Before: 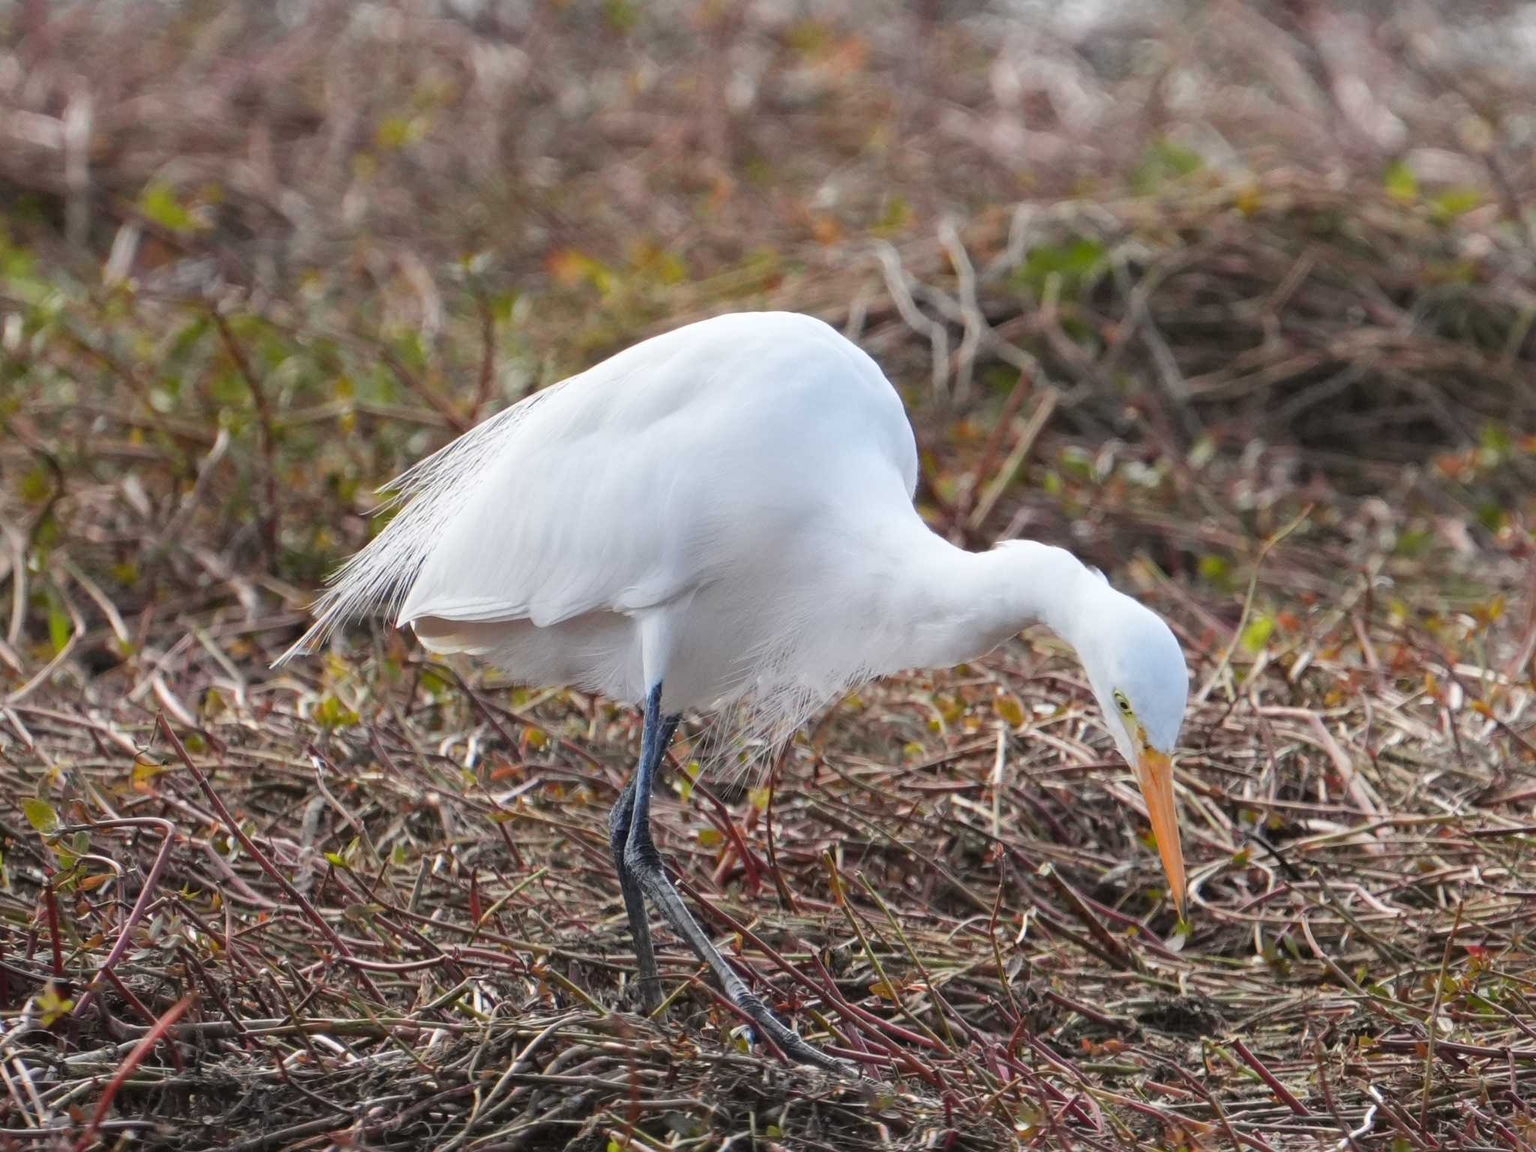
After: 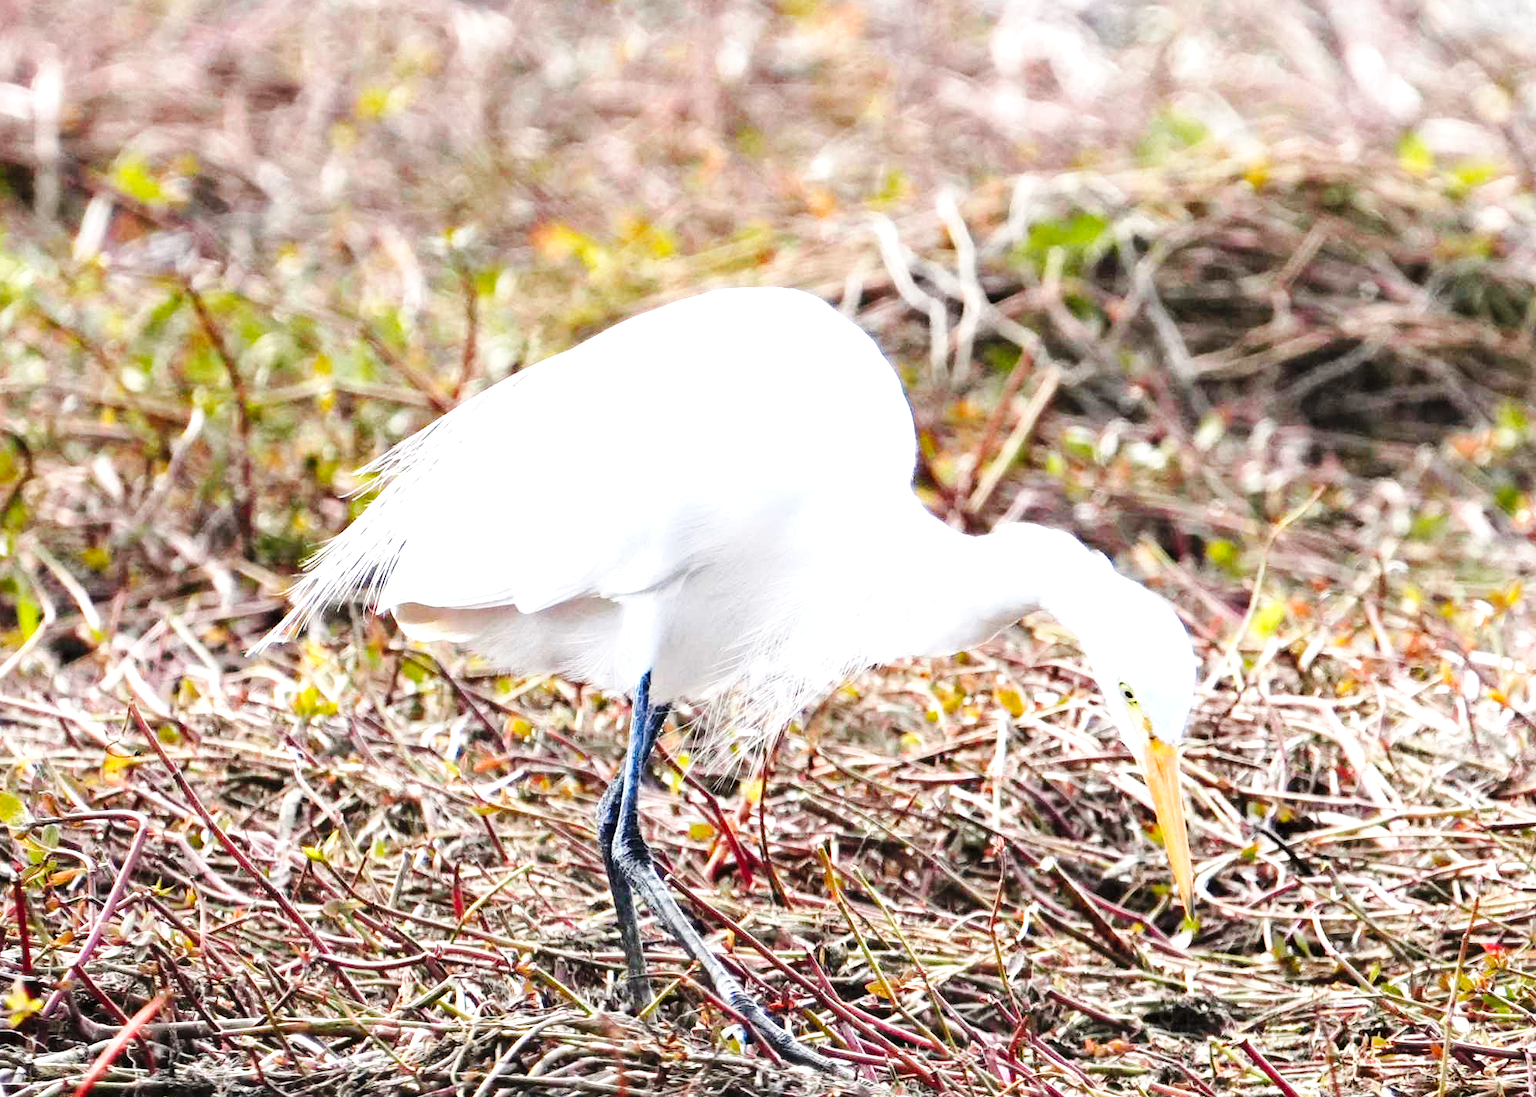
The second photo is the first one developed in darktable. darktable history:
base curve: curves: ch0 [(0, 0) (0.036, 0.025) (0.121, 0.166) (0.206, 0.329) (0.605, 0.79) (1, 1)], preserve colors none
crop: left 2.117%, top 2.943%, right 1.112%, bottom 4.867%
contrast equalizer: y [[0.6 ×6], [0.55 ×6], [0 ×6], [0 ×6], [0 ×6]], mix 0.51
tone equalizer: edges refinement/feathering 500, mask exposure compensation -1.57 EV, preserve details no
exposure: black level correction 0, exposure 1.2 EV, compensate highlight preservation false
